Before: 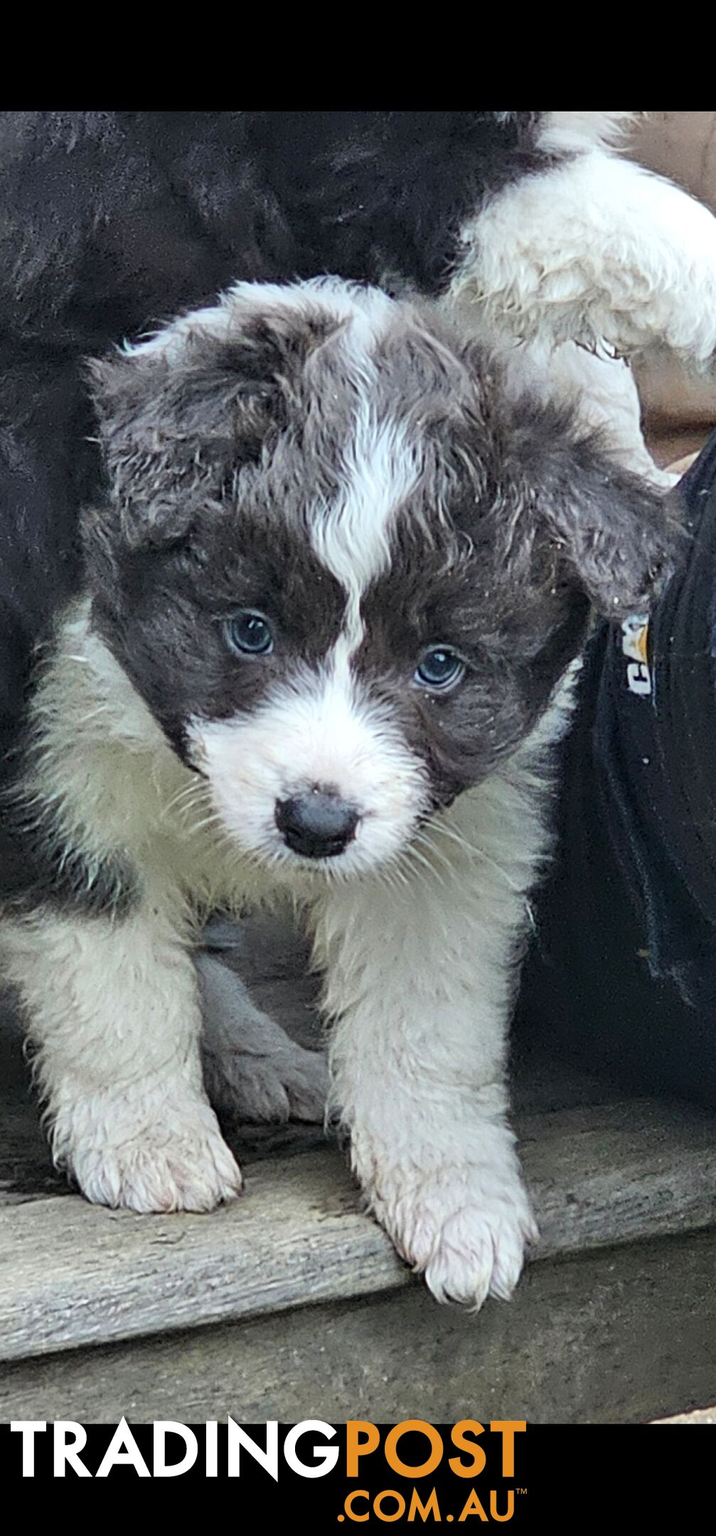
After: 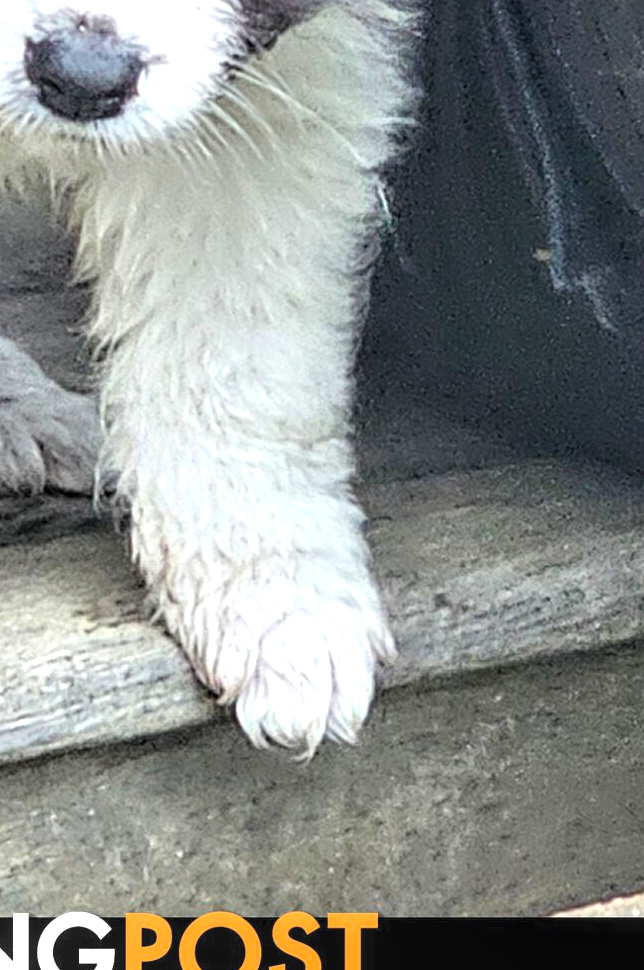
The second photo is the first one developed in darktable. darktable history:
local contrast: on, module defaults
crop and rotate: left 35.962%, top 50.266%, bottom 4.785%
exposure: black level correction 0, exposure 0.704 EV, compensate exposure bias true, compensate highlight preservation false
contrast brightness saturation: brightness 0.139
